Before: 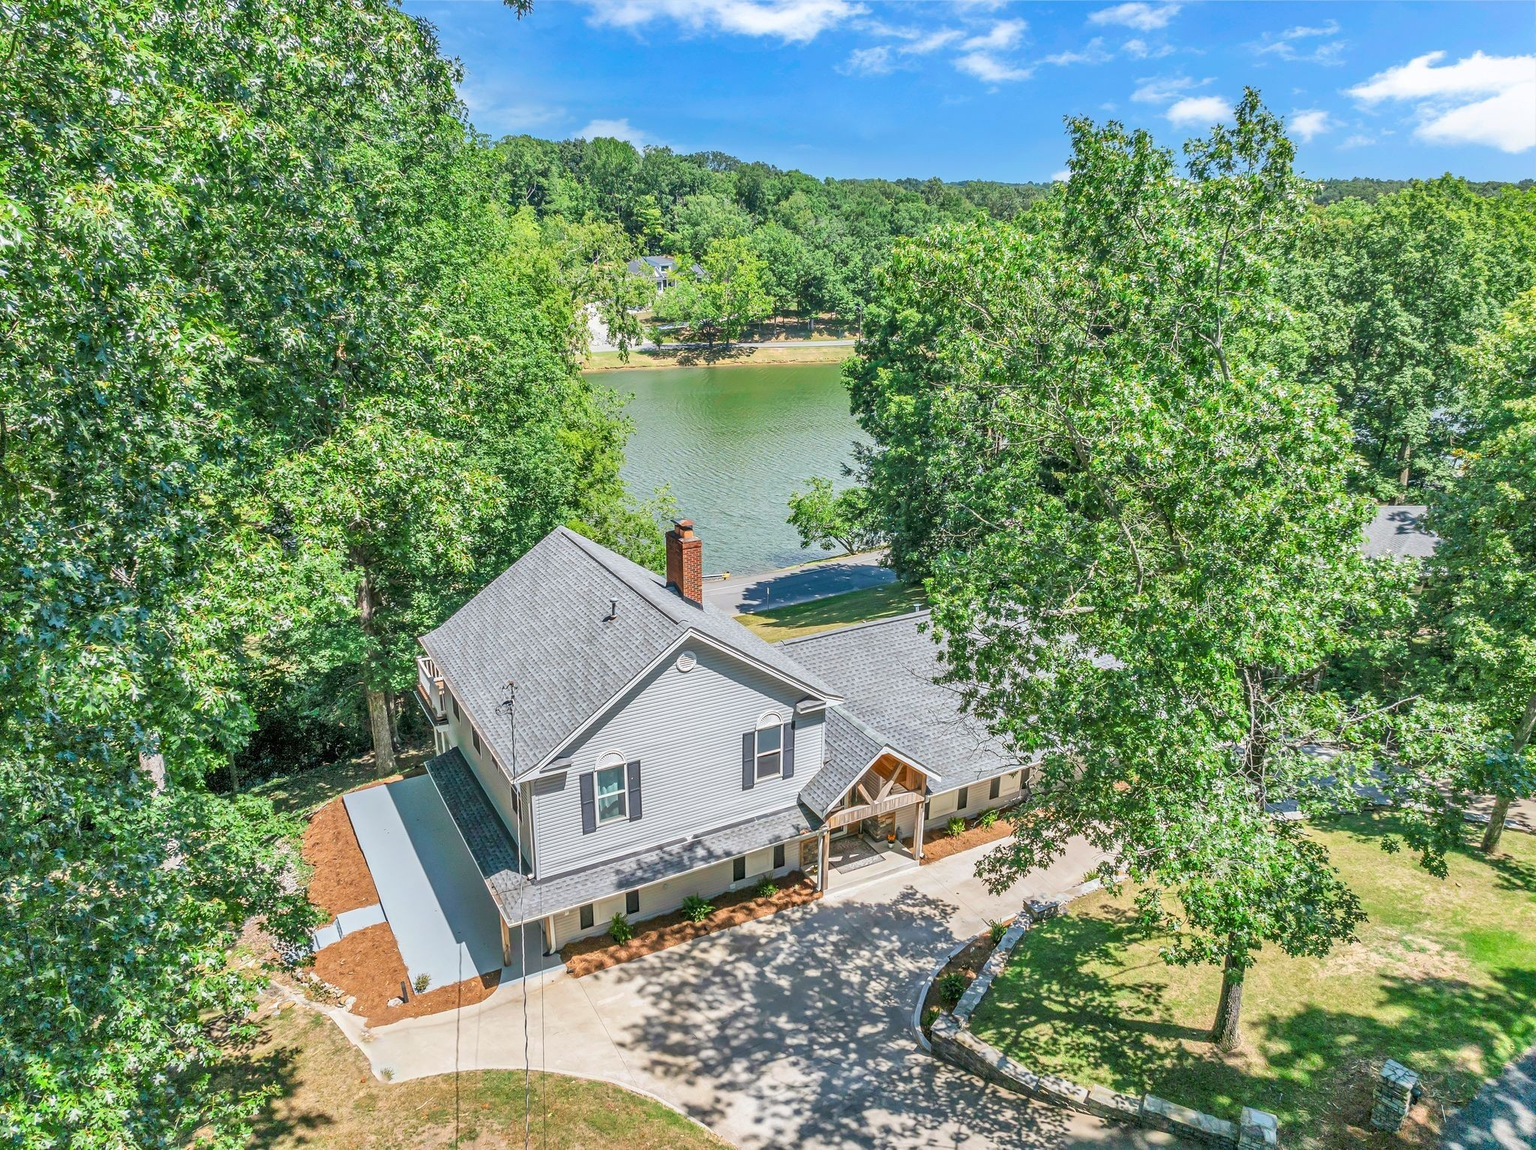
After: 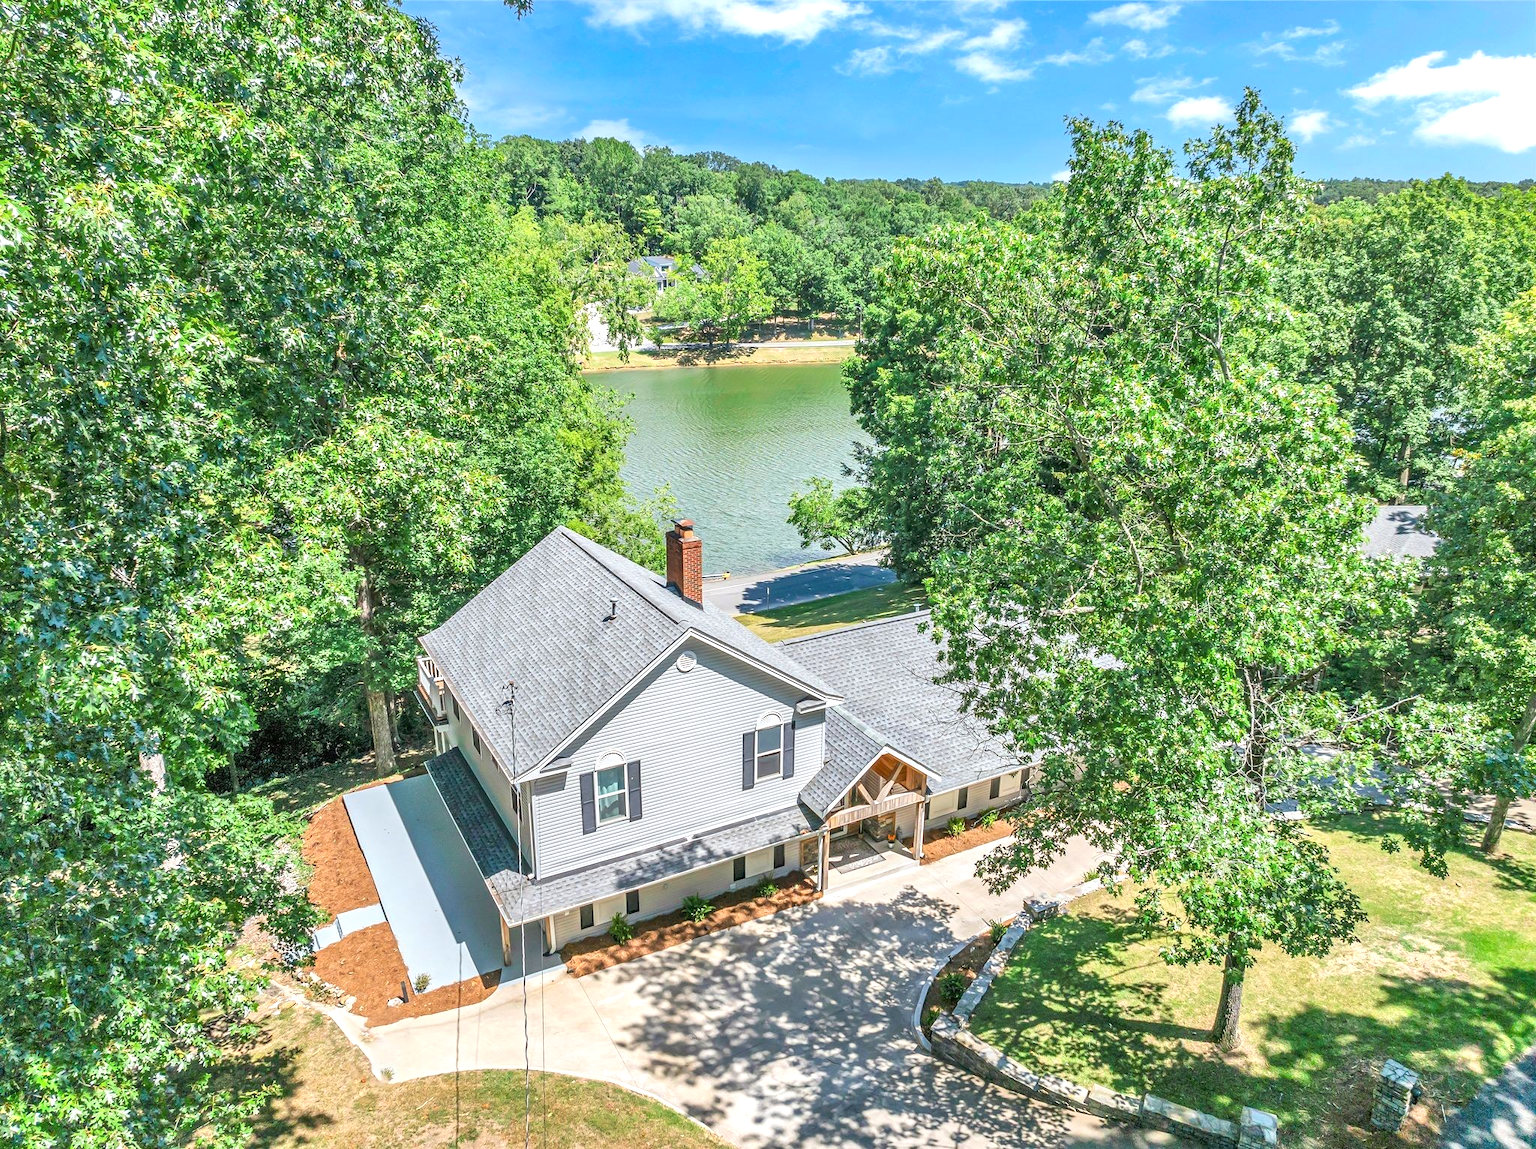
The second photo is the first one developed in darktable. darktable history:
exposure: black level correction 0, exposure 0.4 EV, compensate highlight preservation false
